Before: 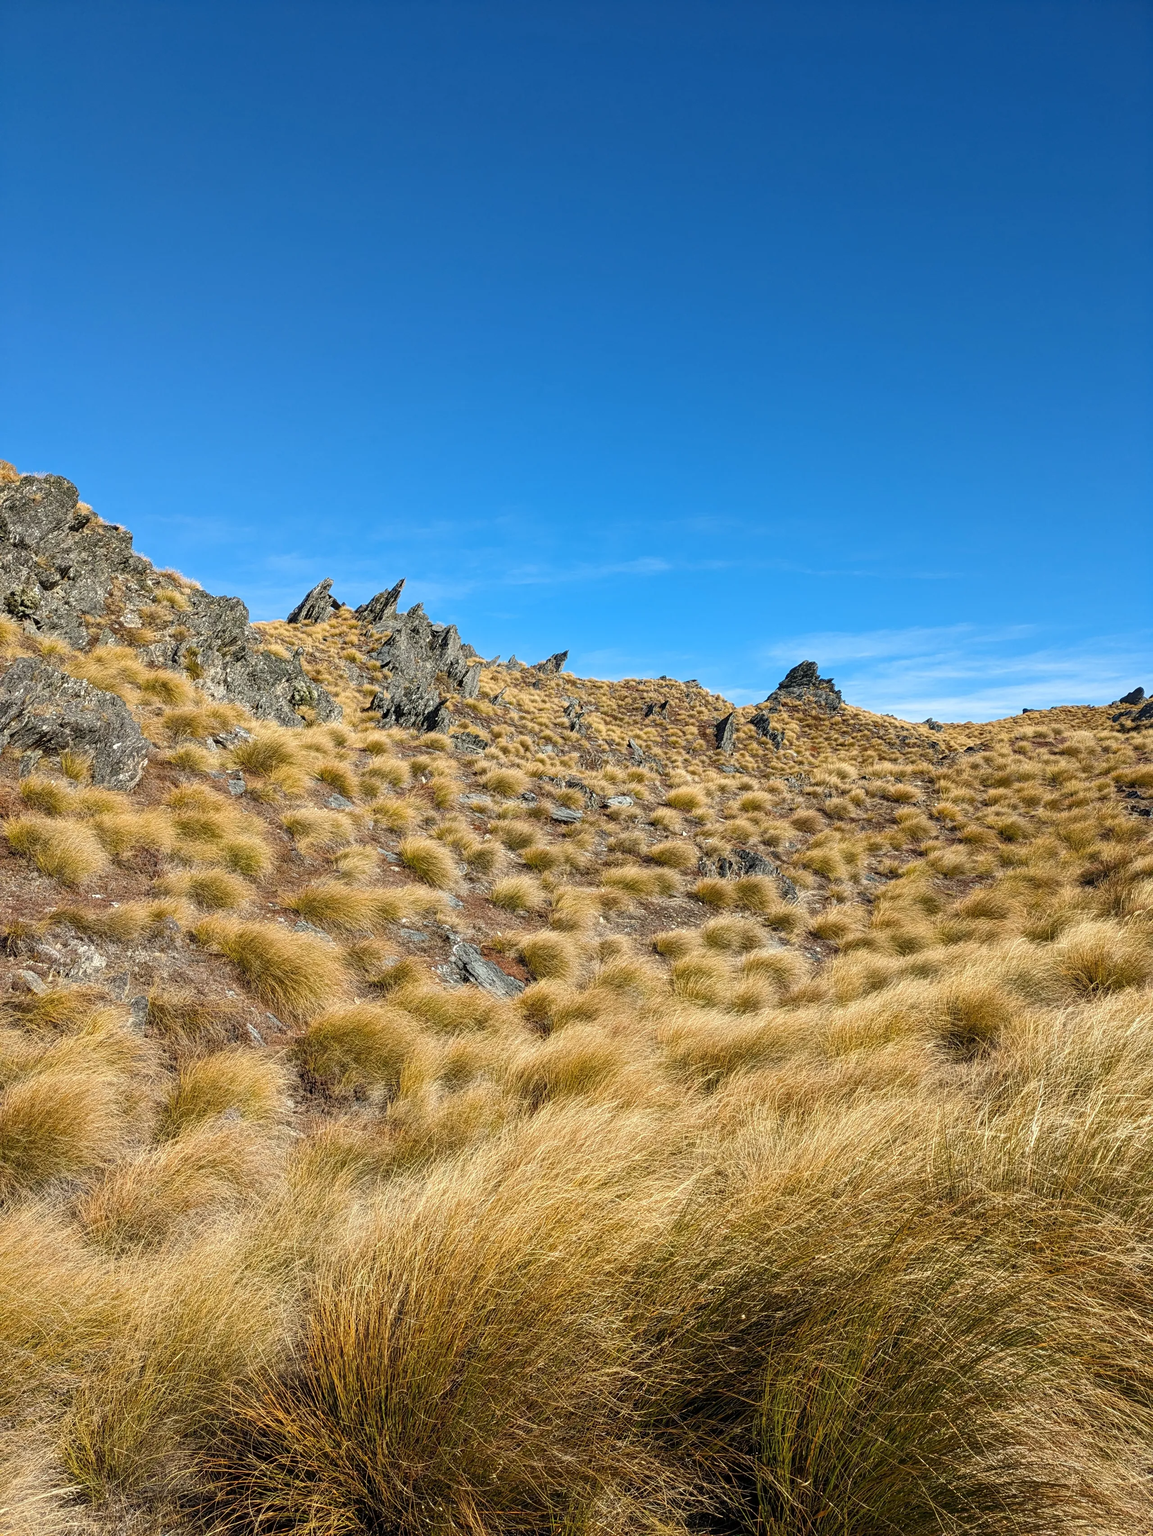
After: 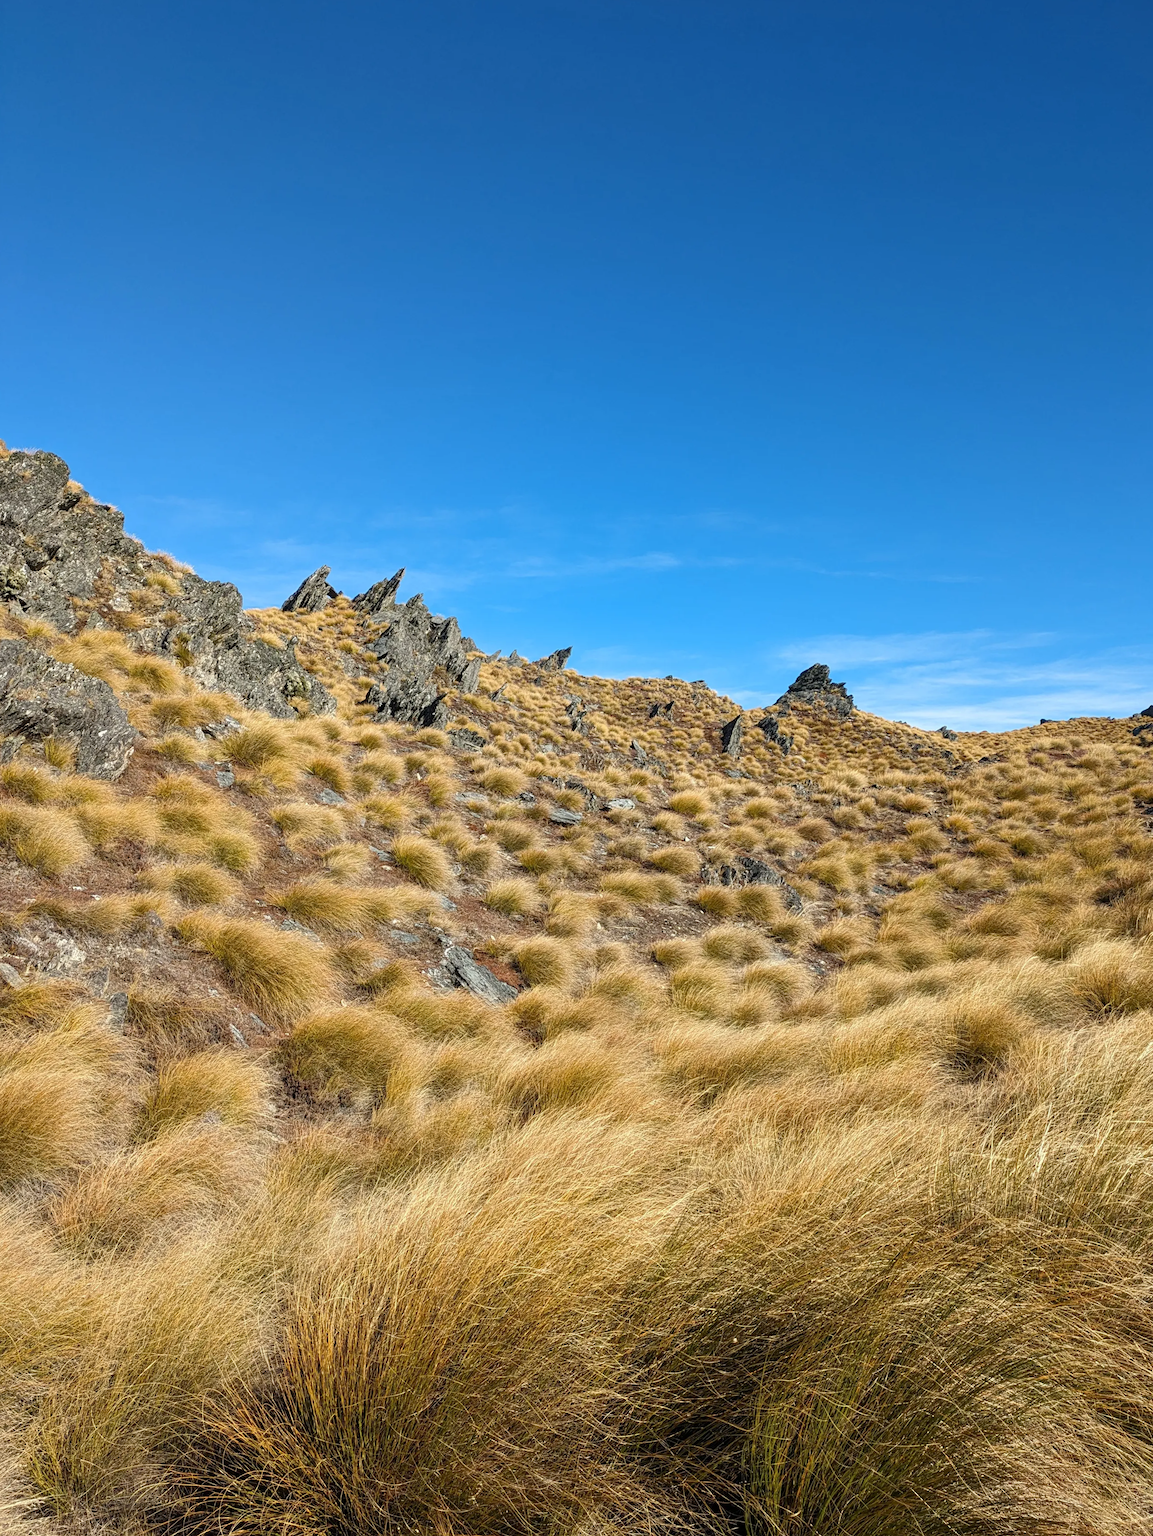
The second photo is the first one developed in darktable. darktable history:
crop and rotate: angle -1.48°
